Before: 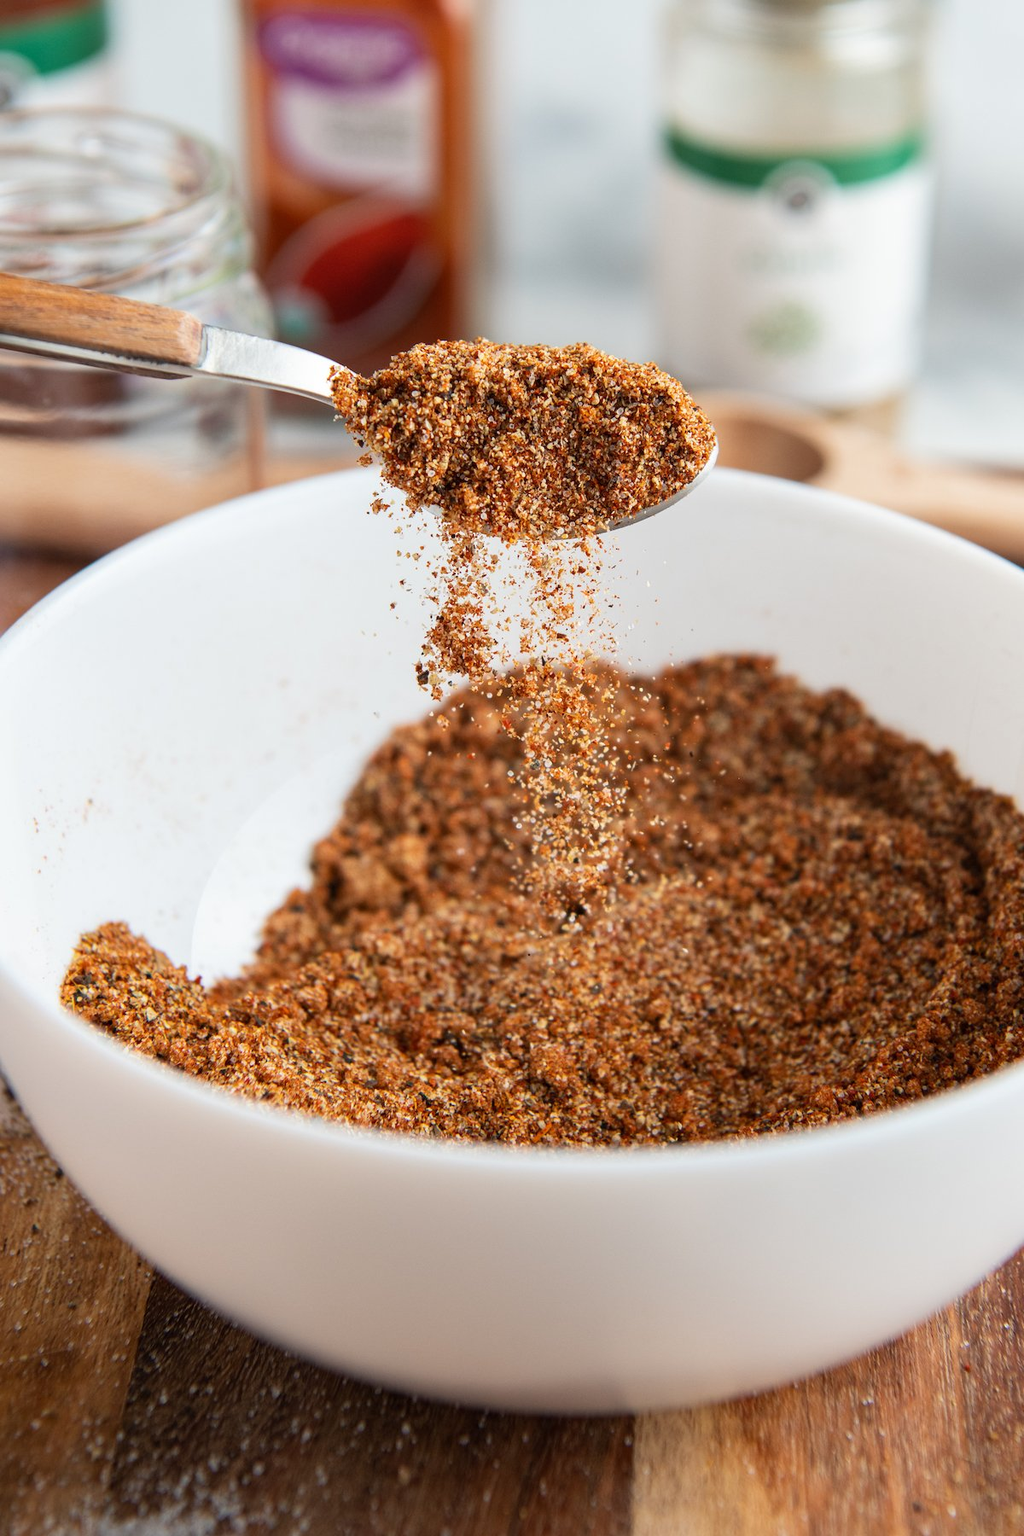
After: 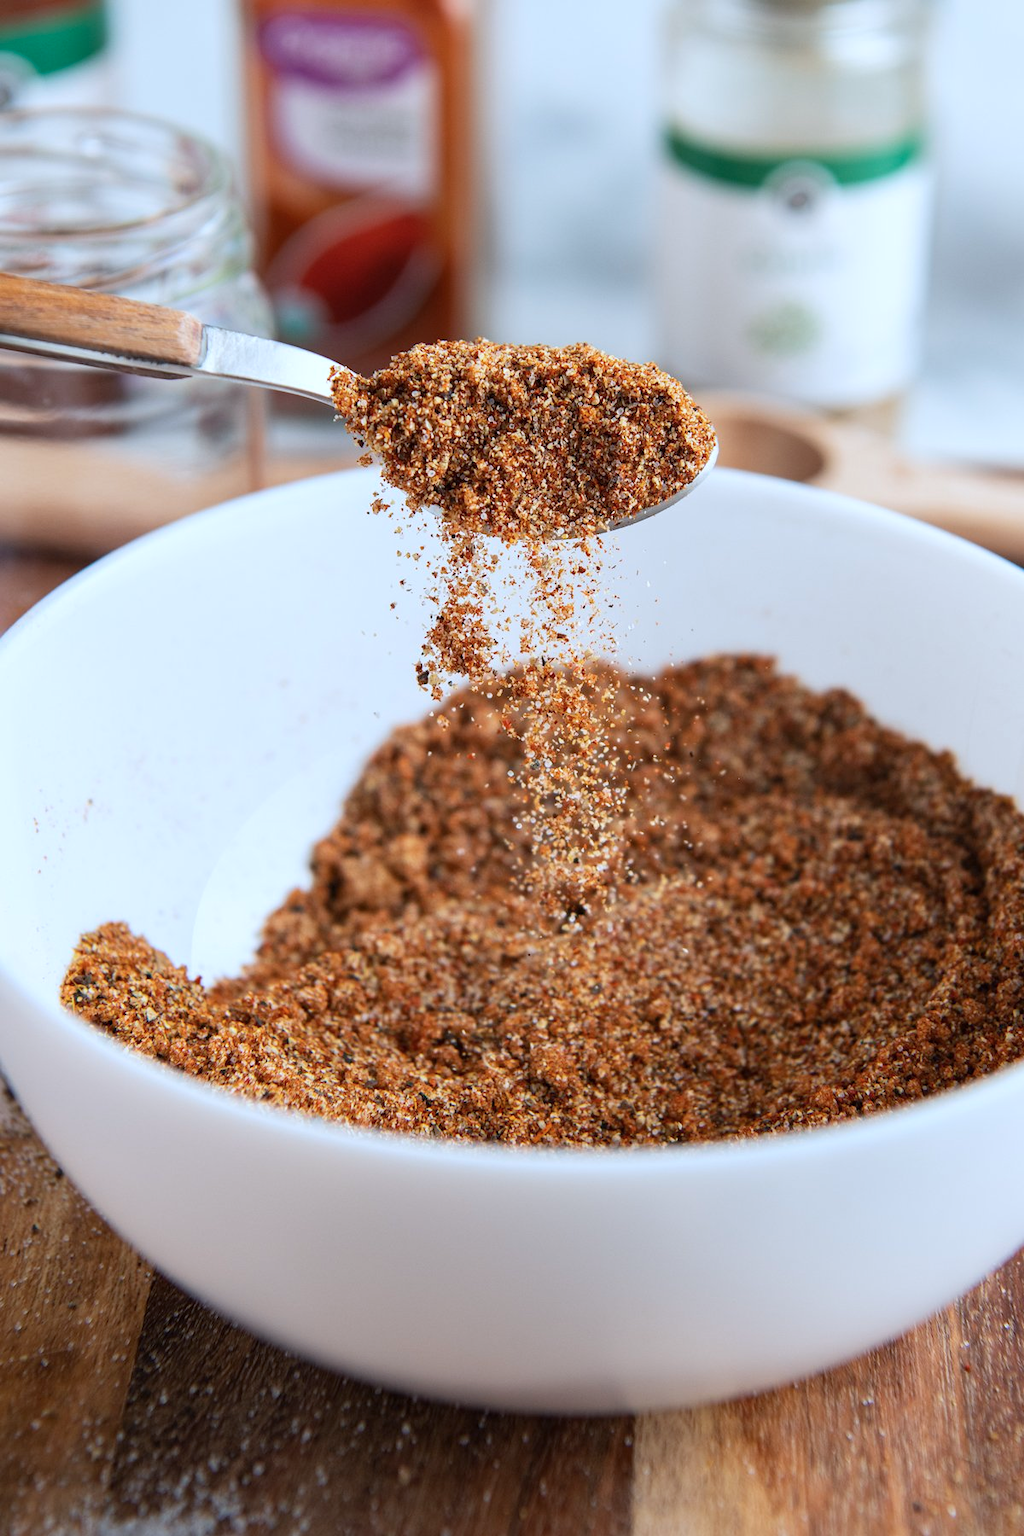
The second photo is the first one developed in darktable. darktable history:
color calibration: x 0.372, y 0.386, temperature 4284.74 K
